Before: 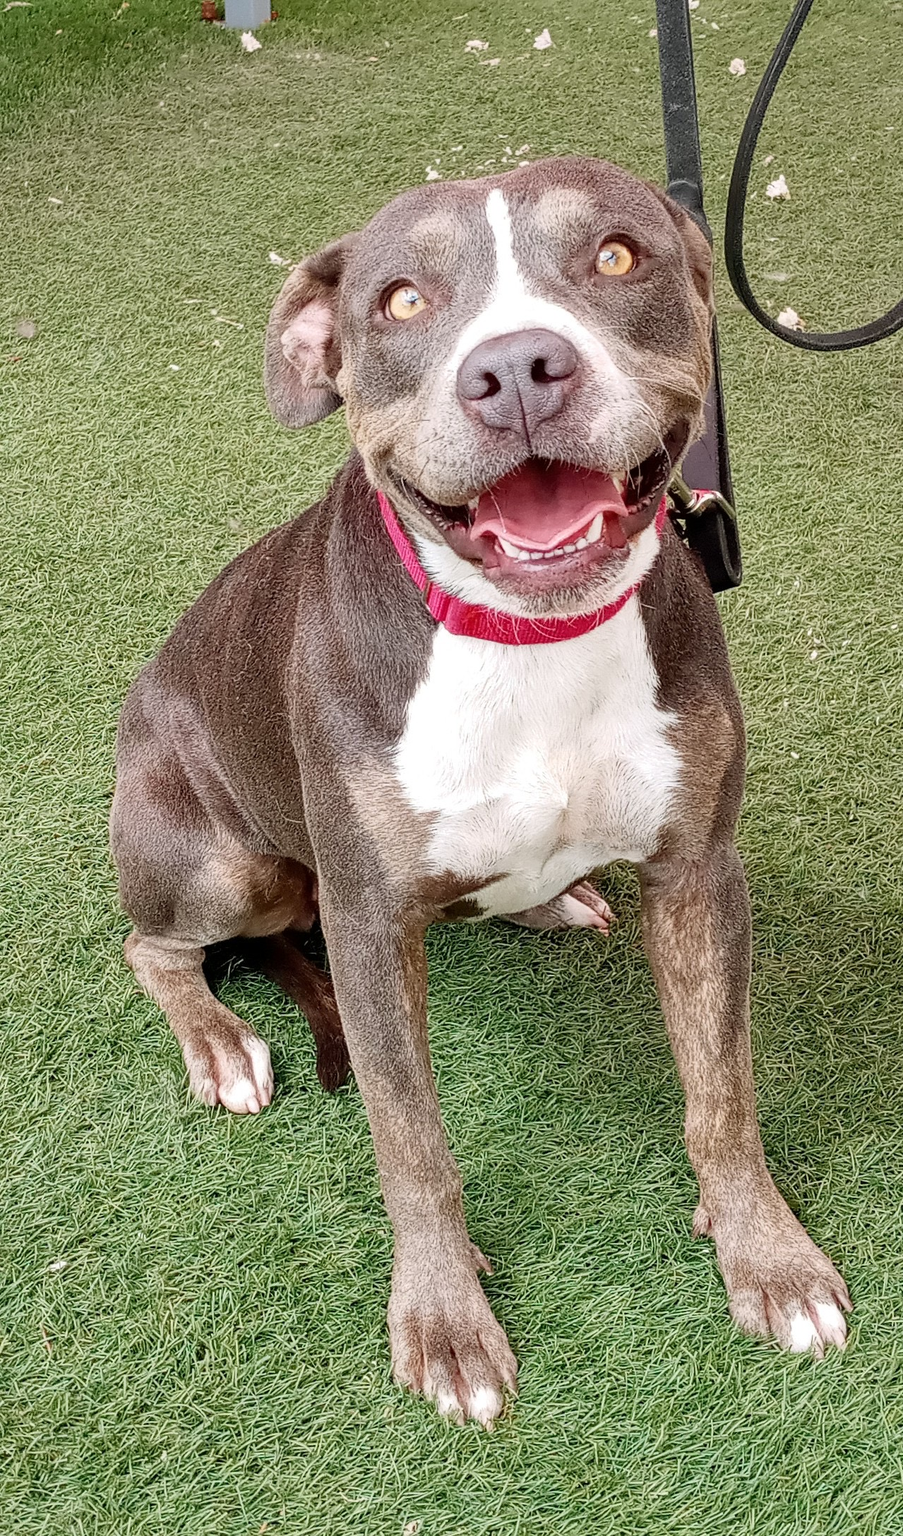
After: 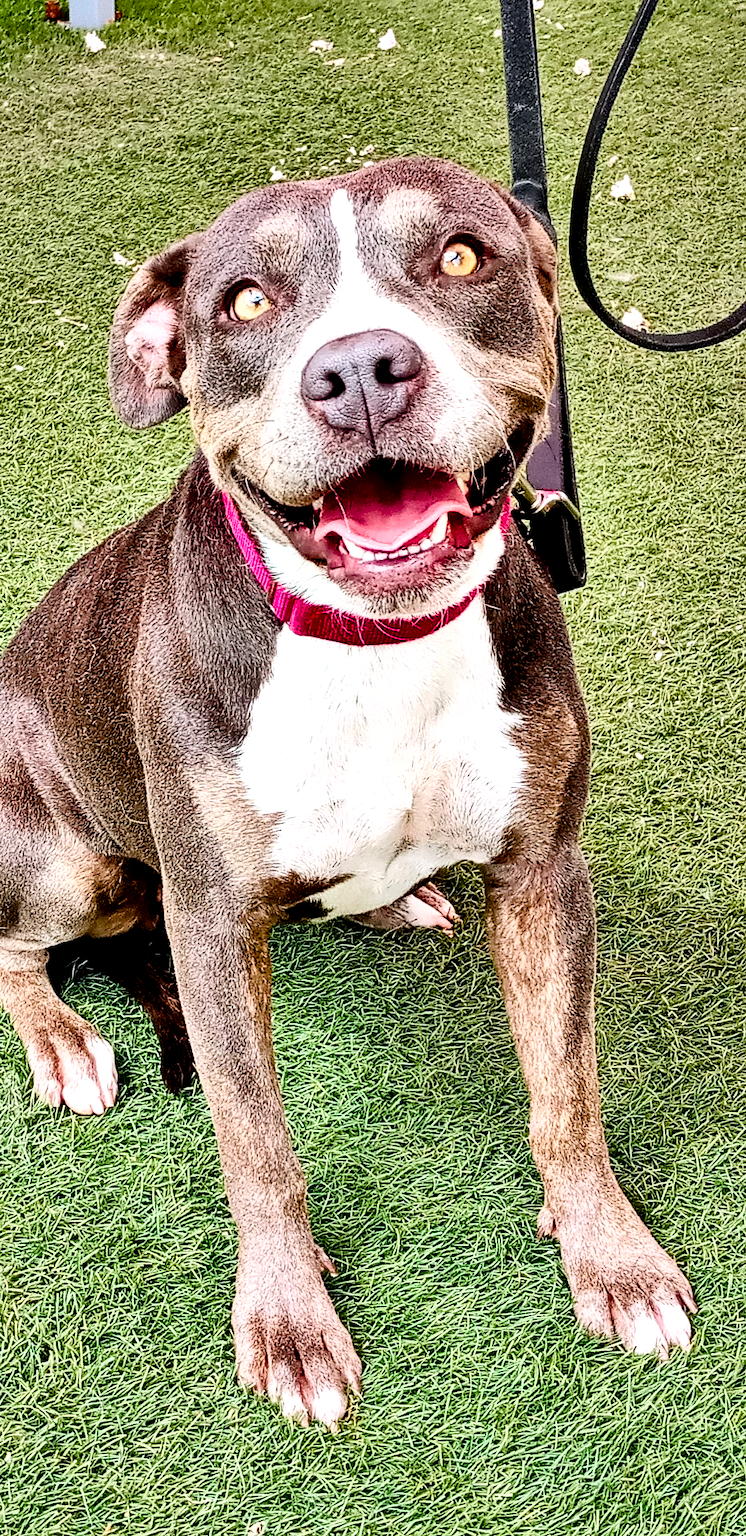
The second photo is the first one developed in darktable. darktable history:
crop: left 17.318%, bottom 0.046%
contrast equalizer: y [[0.6 ×6], [0.55 ×6], [0 ×6], [0 ×6], [0 ×6]]
shadows and highlights: shadows 24.38, highlights -76.61, soften with gaussian
contrast brightness saturation: contrast 0.04, saturation 0.074
tone curve: curves: ch0 [(0, 0) (0.003, 0.003) (0.011, 0.01) (0.025, 0.023) (0.044, 0.041) (0.069, 0.064) (0.1, 0.094) (0.136, 0.143) (0.177, 0.205) (0.224, 0.281) (0.277, 0.367) (0.335, 0.457) (0.399, 0.542) (0.468, 0.629) (0.543, 0.711) (0.623, 0.788) (0.709, 0.863) (0.801, 0.912) (0.898, 0.955) (1, 1)], color space Lab, independent channels, preserve colors none
color balance rgb: linear chroma grading › shadows -7.568%, linear chroma grading › global chroma 9.783%, perceptual saturation grading › global saturation 20%, perceptual saturation grading › highlights -25.692%, perceptual saturation grading › shadows 49.816%
